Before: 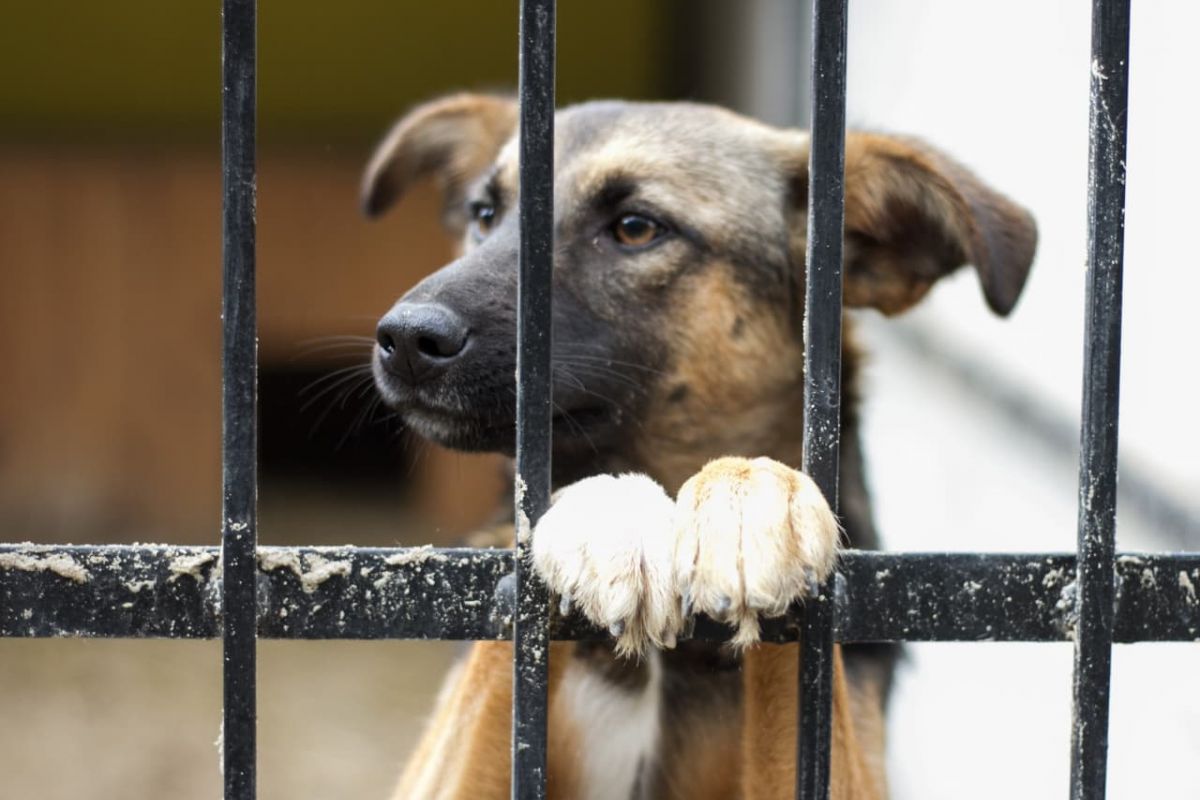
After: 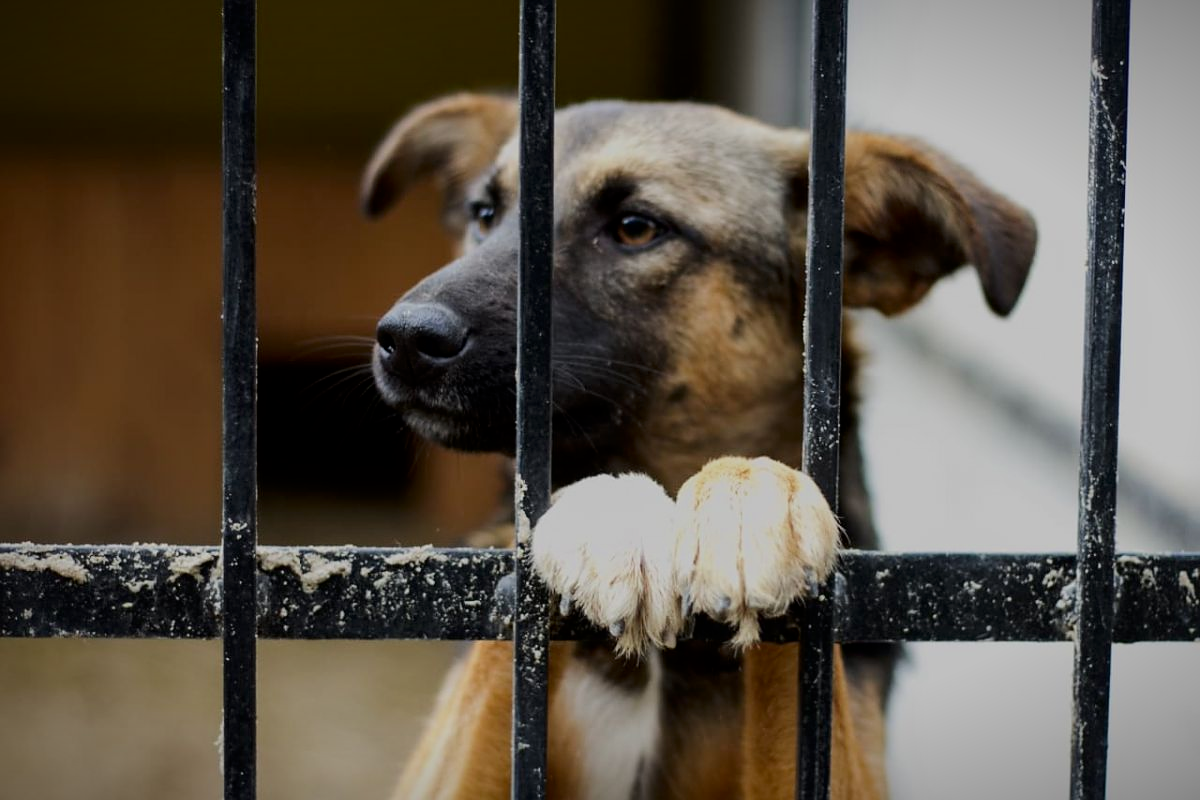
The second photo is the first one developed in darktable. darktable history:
contrast brightness saturation: brightness -0.2, saturation 0.08
filmic rgb: black relative exposure -7.65 EV, white relative exposure 4.56 EV, hardness 3.61, color science v6 (2022)
sharpen: radius 1
vignetting: fall-off start 98.29%, fall-off radius 100%, brightness -1, saturation 0.5, width/height ratio 1.428
